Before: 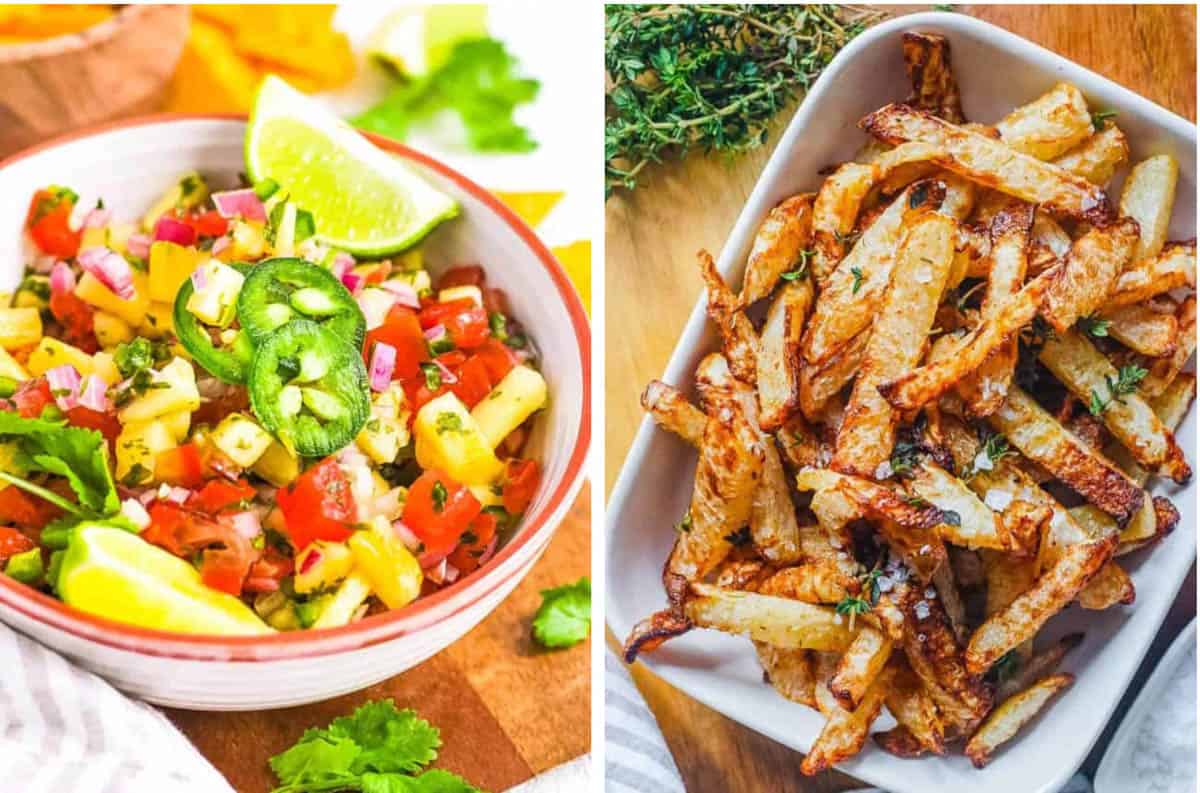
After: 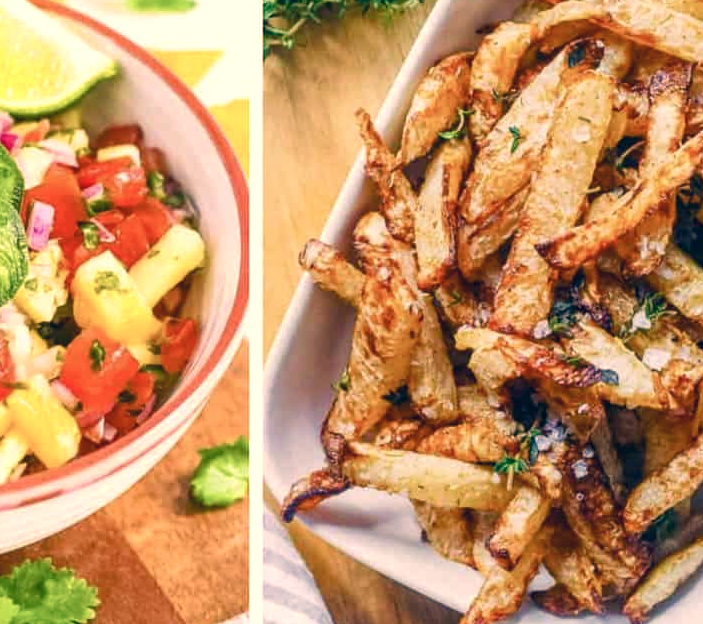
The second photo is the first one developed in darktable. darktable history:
crop and rotate: left 28.527%, top 17.888%, right 12.815%, bottom 3.349%
color balance rgb: perceptual saturation grading › global saturation 0.046%, perceptual saturation grading › highlights -31.399%, perceptual saturation grading › mid-tones 5.804%, perceptual saturation grading › shadows 17.194%, contrast 4.751%
color correction: highlights a* 10.34, highlights b* 14.22, shadows a* -9.9, shadows b* -15.11
velvia: strength 17.52%
